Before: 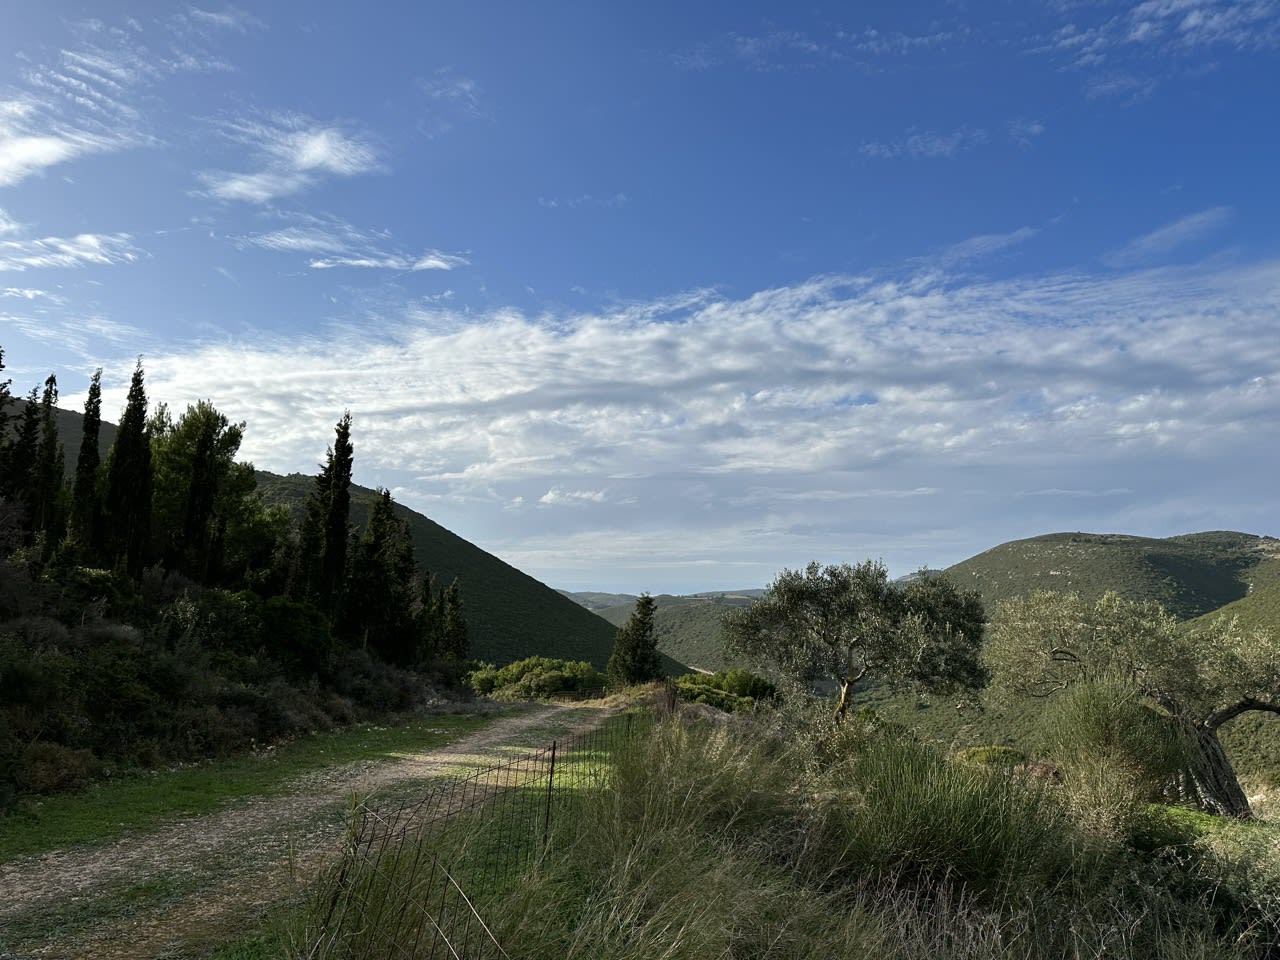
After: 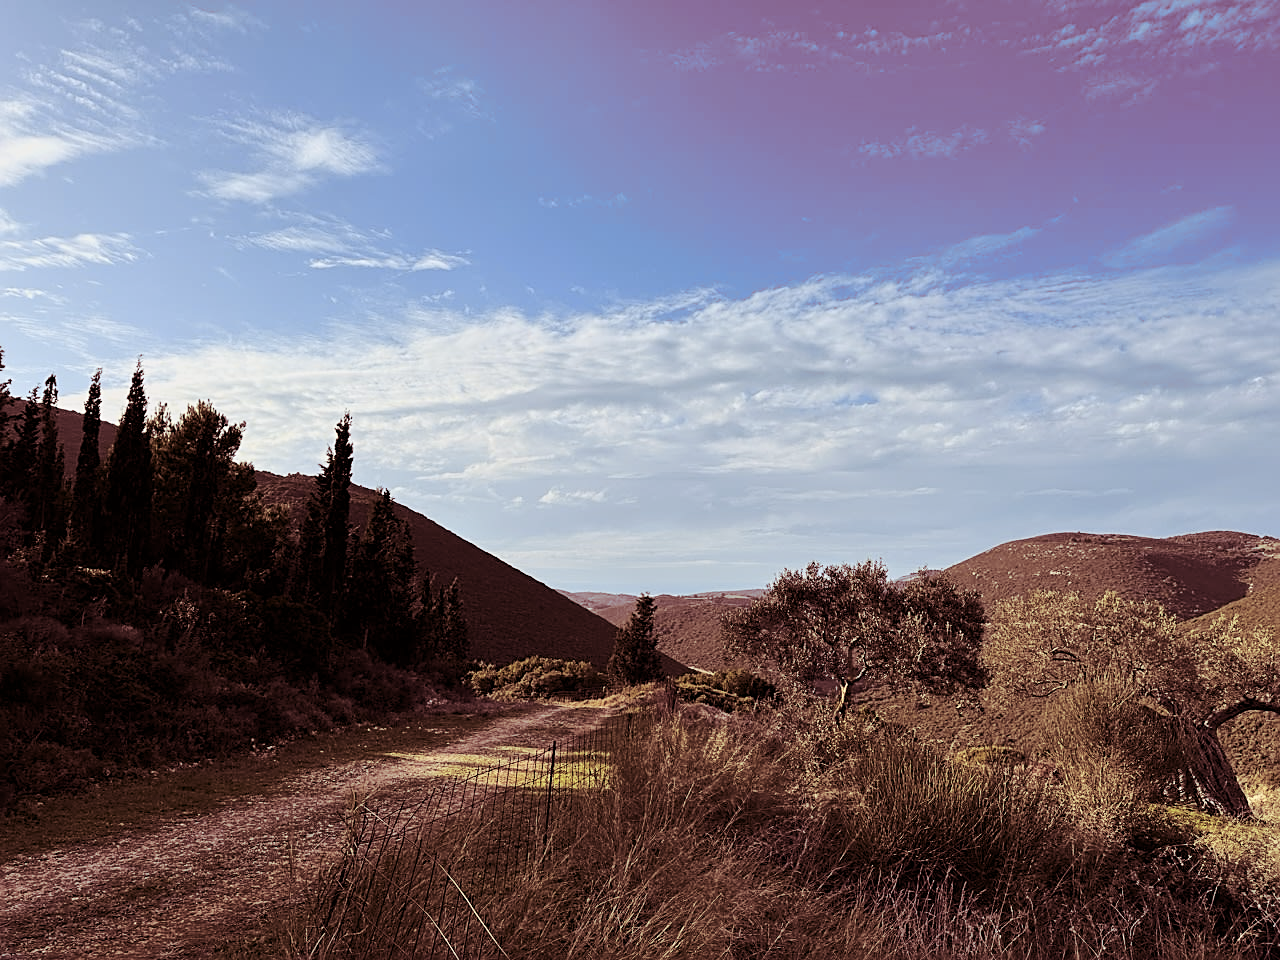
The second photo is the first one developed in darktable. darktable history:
tone curve: curves: ch0 [(0, 0) (0.239, 0.248) (0.508, 0.606) (0.826, 0.855) (1, 0.945)]; ch1 [(0, 0) (0.401, 0.42) (0.442, 0.47) (0.492, 0.498) (0.511, 0.516) (0.555, 0.586) (0.681, 0.739) (1, 1)]; ch2 [(0, 0) (0.411, 0.433) (0.5, 0.504) (0.545, 0.574) (1, 1)], color space Lab, independent channels, preserve colors none
tone equalizer: on, module defaults
split-toning: highlights › hue 187.2°, highlights › saturation 0.83, balance -68.05, compress 56.43%
sharpen: on, module defaults
